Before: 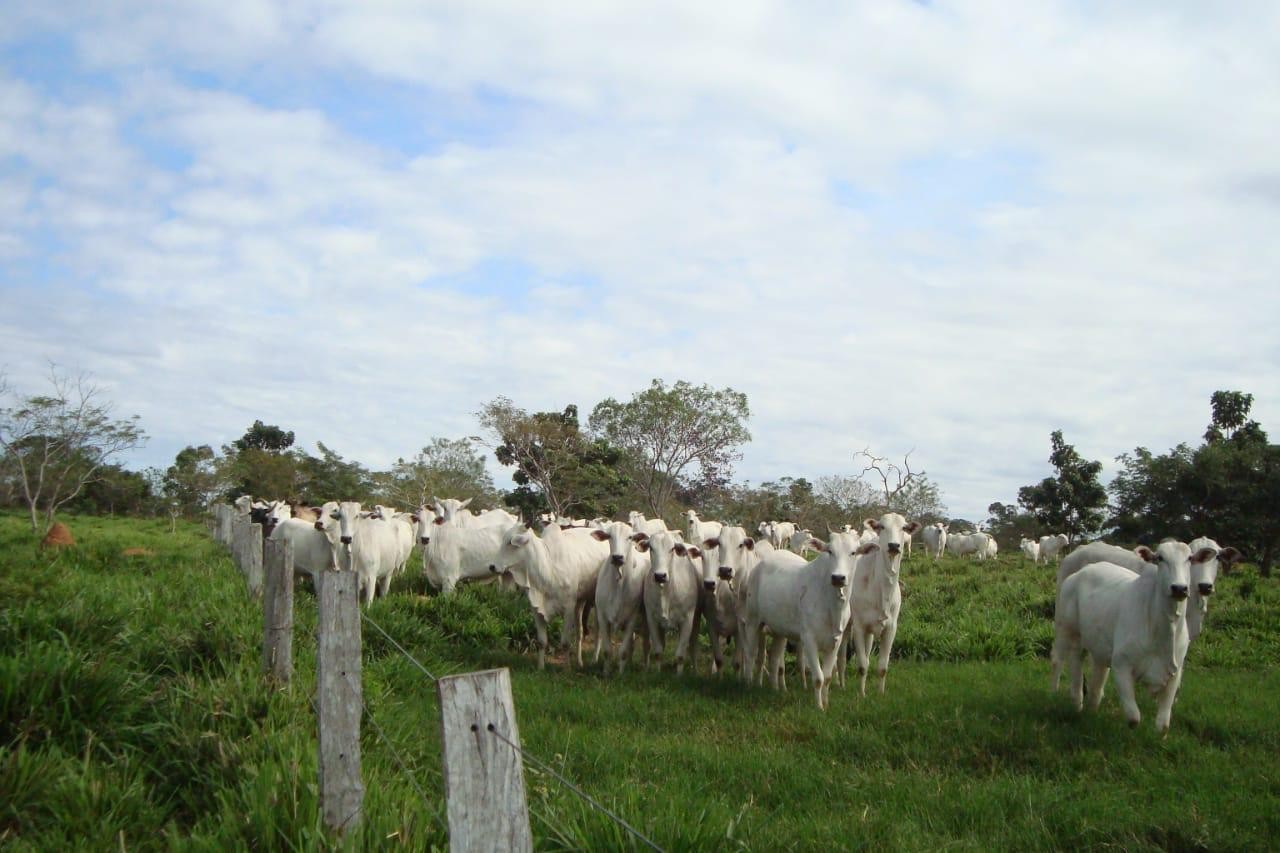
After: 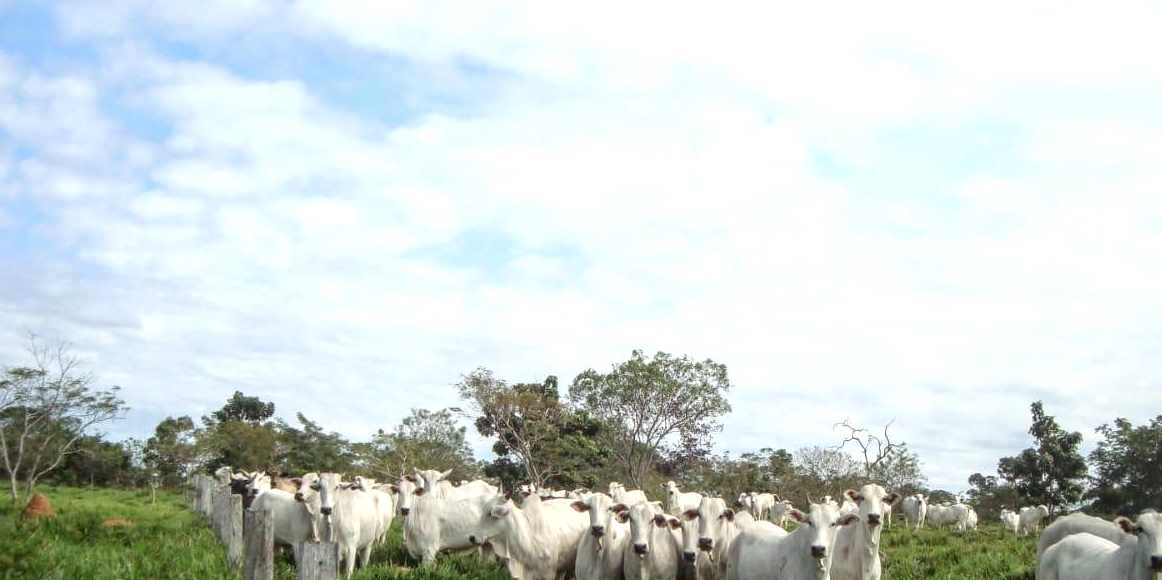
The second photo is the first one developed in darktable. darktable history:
tone equalizer: -8 EV -0.391 EV, -7 EV -0.383 EV, -6 EV -0.297 EV, -5 EV -0.2 EV, -3 EV 0.207 EV, -2 EV 0.346 EV, -1 EV 0.371 EV, +0 EV 0.444 EV
crop: left 1.571%, top 3.438%, right 7.571%, bottom 28.473%
local contrast: highlights 4%, shadows 7%, detail 134%
